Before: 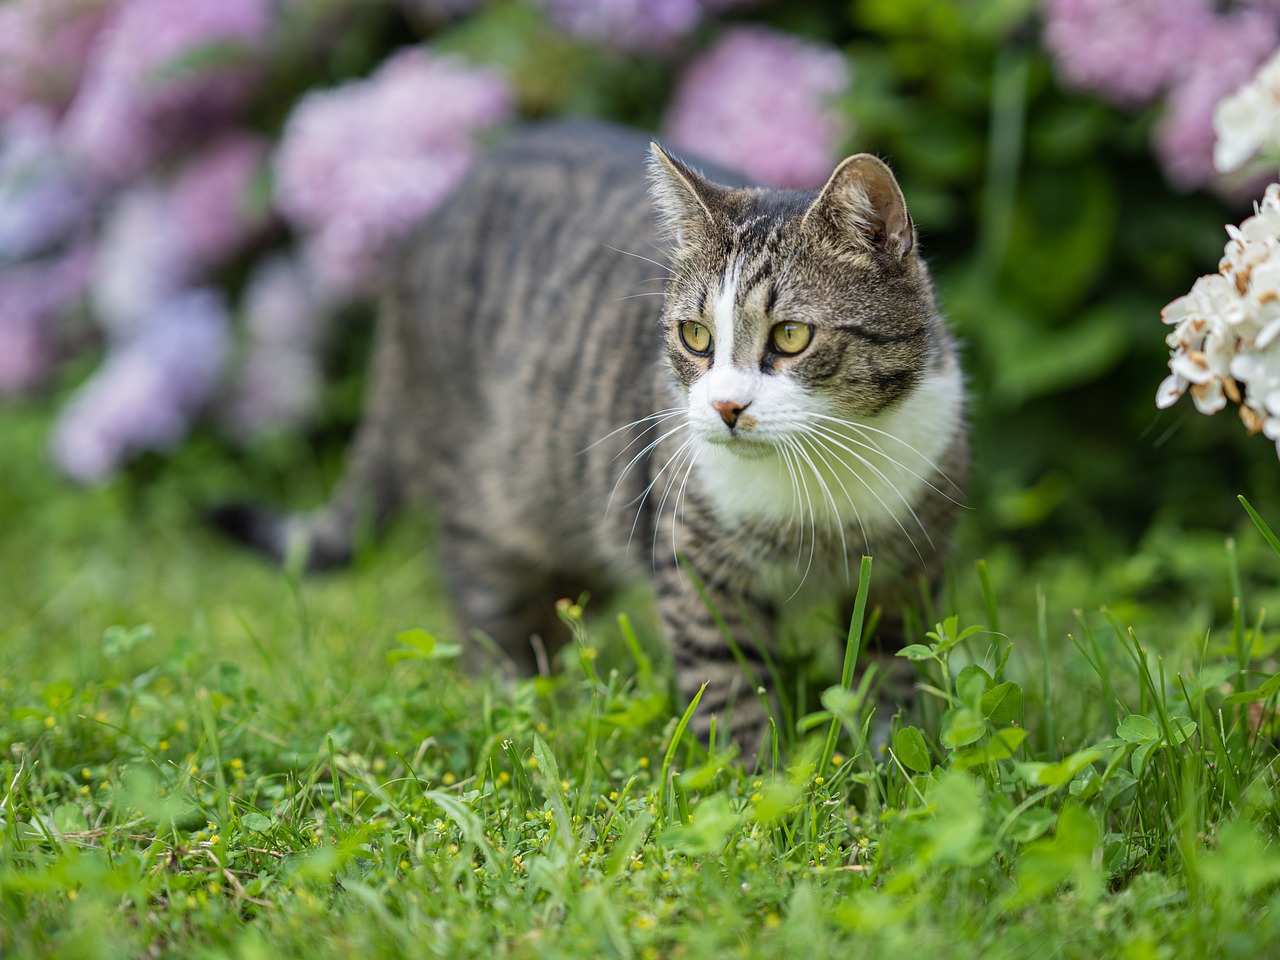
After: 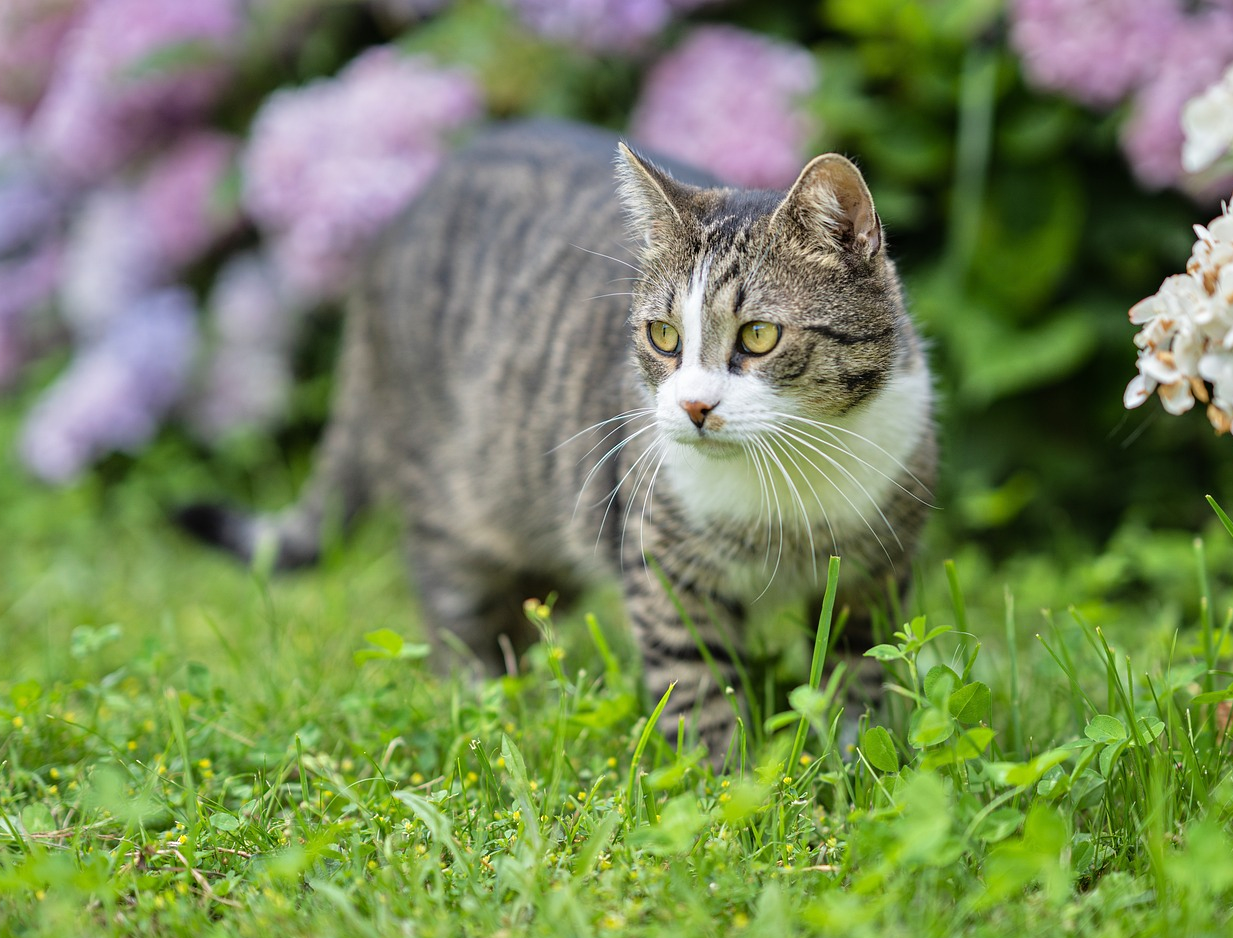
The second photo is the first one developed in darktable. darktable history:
tone equalizer: -8 EV 0.001 EV, -7 EV -0.004 EV, -6 EV 0.009 EV, -5 EV 0.032 EV, -4 EV 0.276 EV, -3 EV 0.644 EV, -2 EV 0.584 EV, -1 EV 0.187 EV, +0 EV 0.024 EV
crop and rotate: left 2.536%, right 1.107%, bottom 2.246%
